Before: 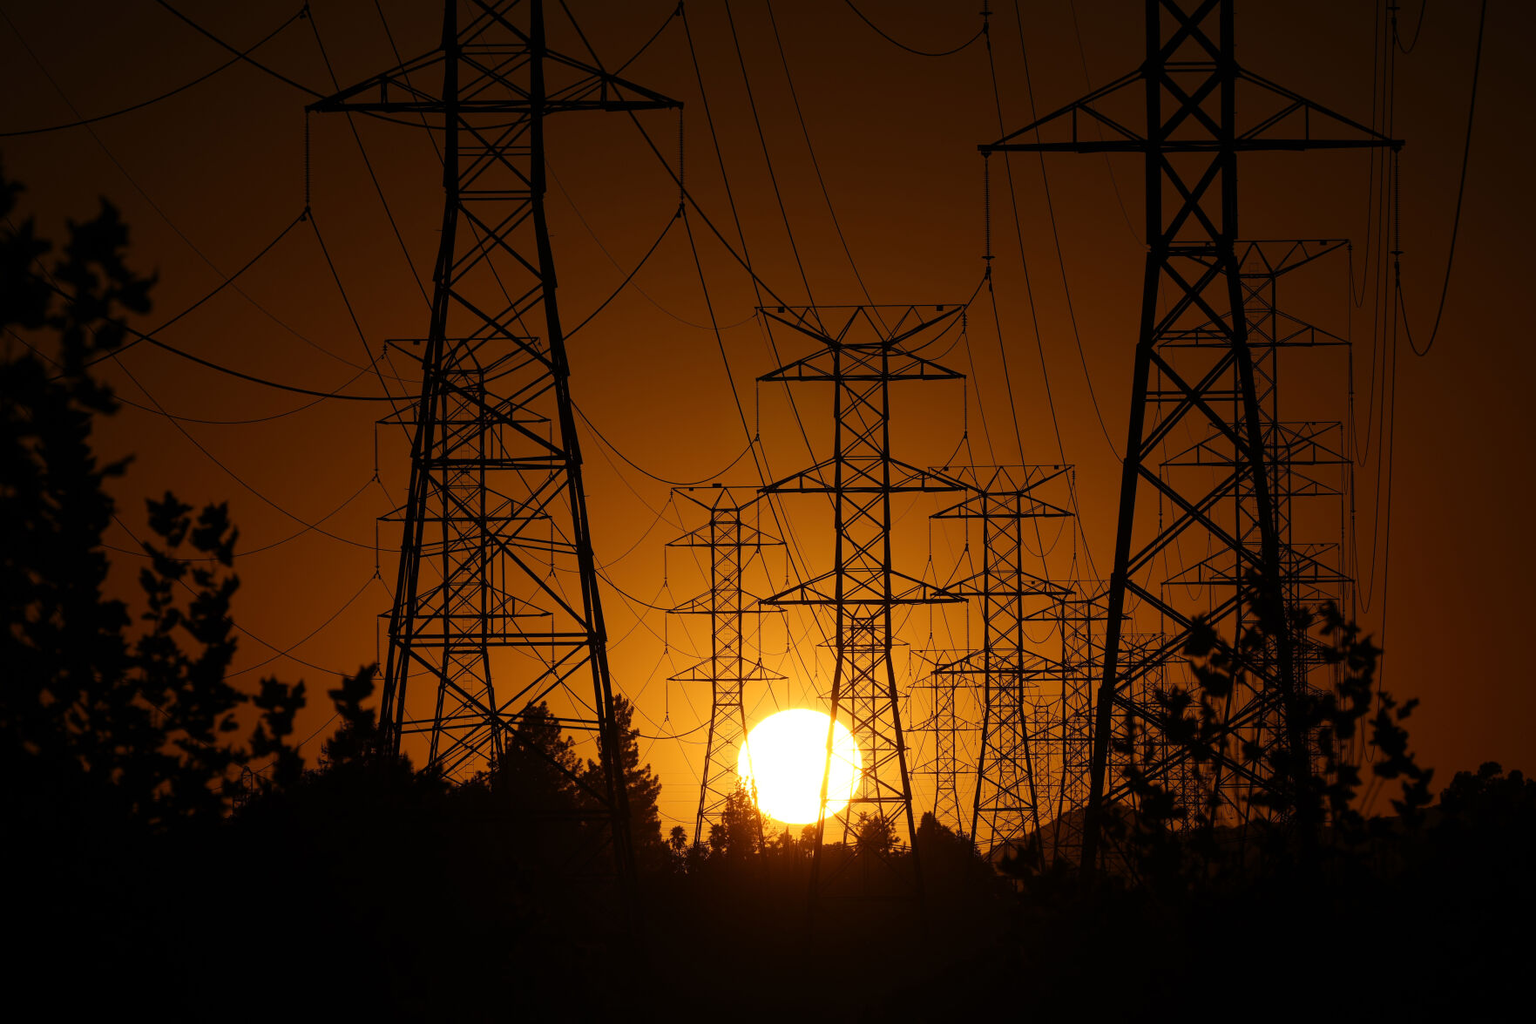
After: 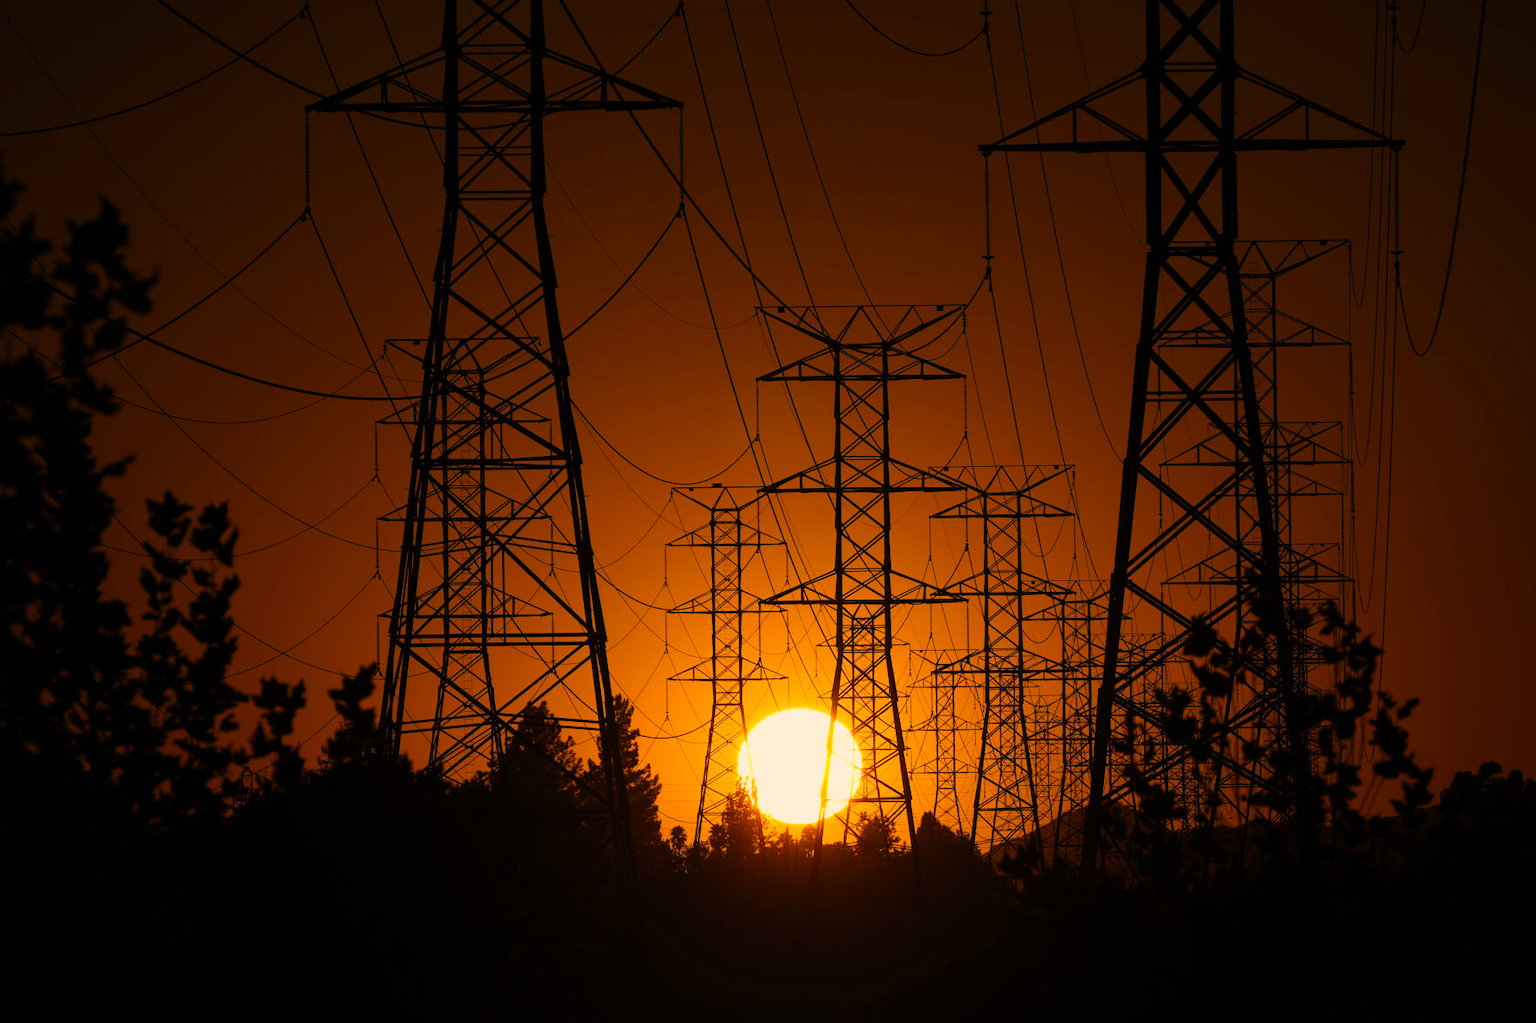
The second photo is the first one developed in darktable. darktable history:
color correction: highlights a* 21.88, highlights b* 22.25
rotate and perspective: automatic cropping original format, crop left 0, crop top 0
